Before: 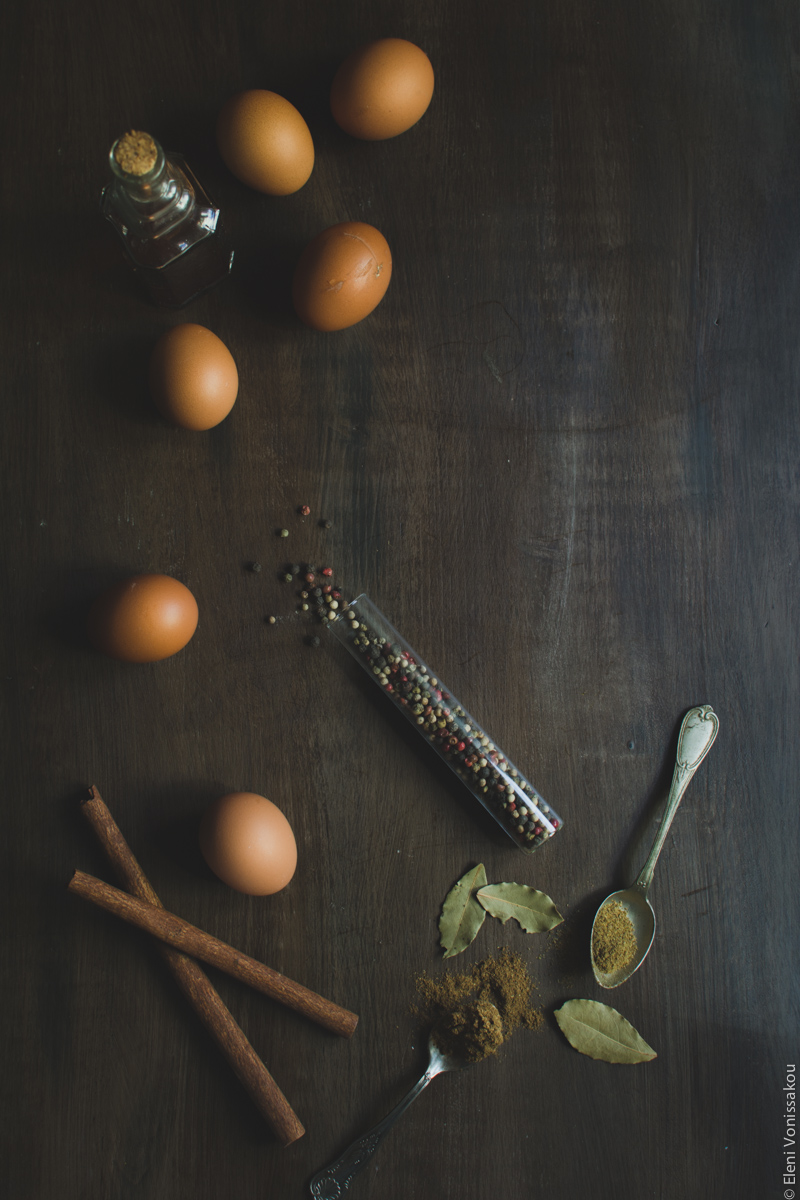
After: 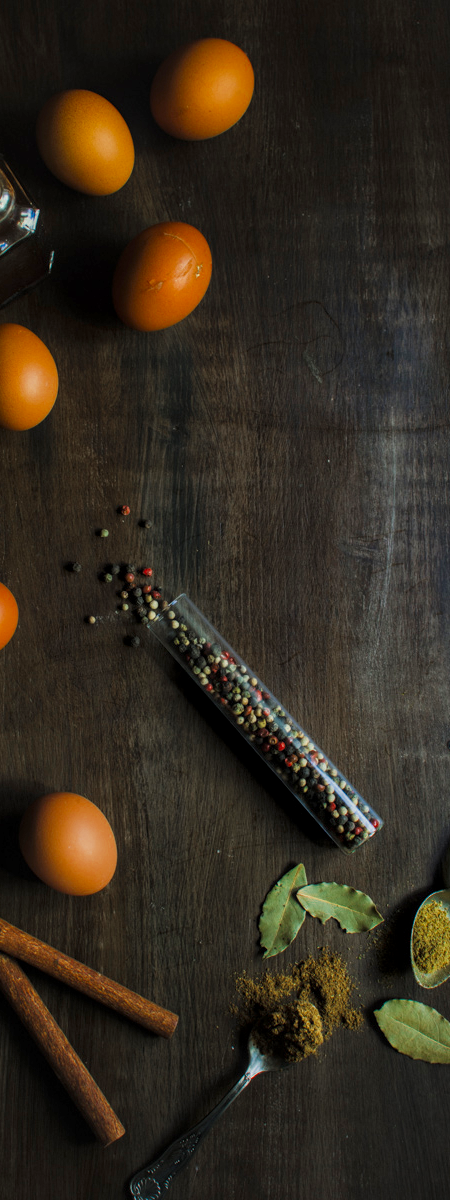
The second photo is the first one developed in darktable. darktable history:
color zones: curves: ch0 [(0, 0.5) (0.125, 0.4) (0.25, 0.5) (0.375, 0.4) (0.5, 0.4) (0.625, 0.35) (0.75, 0.35) (0.875, 0.5)]; ch1 [(0, 0.35) (0.125, 0.45) (0.25, 0.35) (0.375, 0.35) (0.5, 0.35) (0.625, 0.35) (0.75, 0.45) (0.875, 0.35)]; ch2 [(0, 0.6) (0.125, 0.5) (0.25, 0.5) (0.375, 0.6) (0.5, 0.6) (0.625, 0.5) (0.75, 0.5) (0.875, 0.5)]
filmic rgb: black relative exposure -7.65 EV, white relative exposure 4.56 EV, hardness 3.61, color science v6 (2022)
exposure: compensate highlight preservation false
crop and rotate: left 22.516%, right 21.234%
color correction: saturation 2.15
local contrast: detail 150%
